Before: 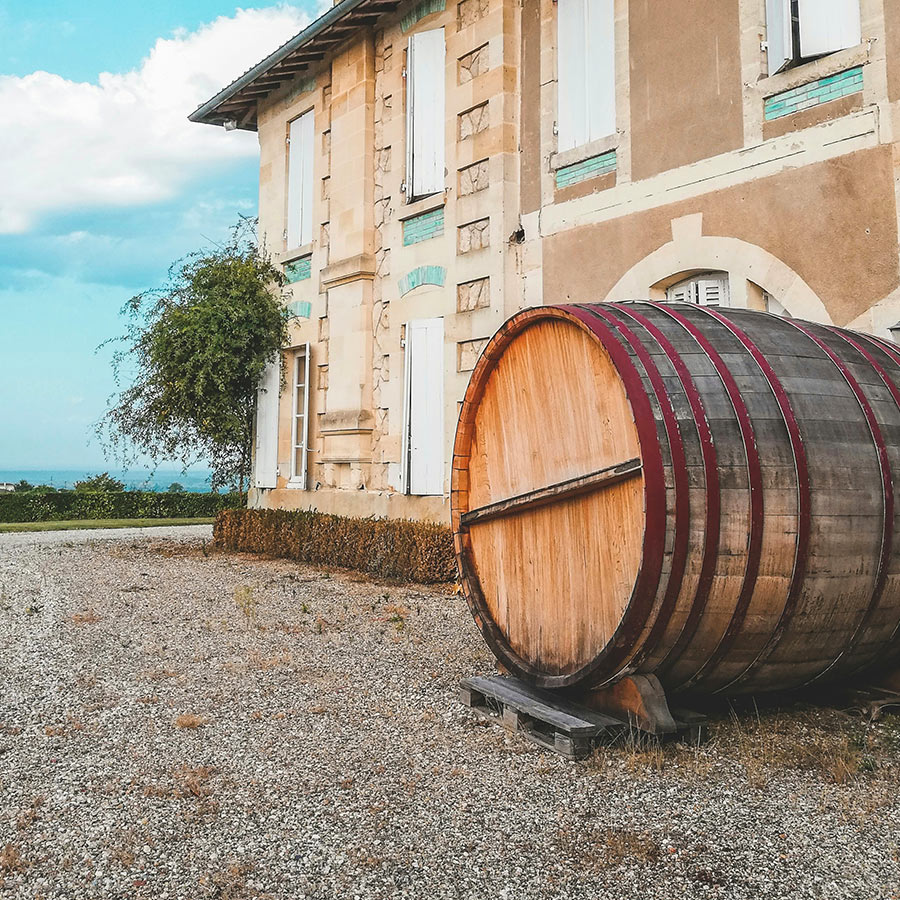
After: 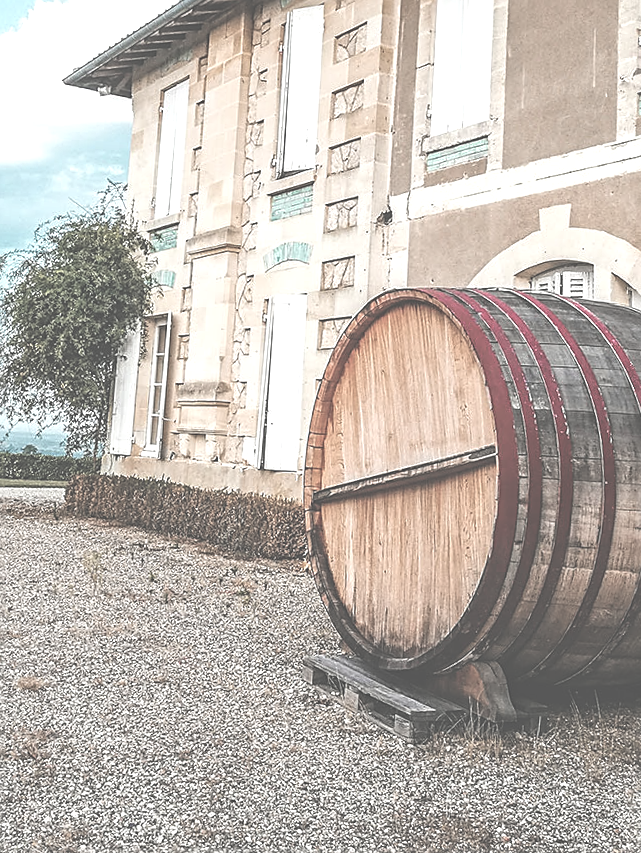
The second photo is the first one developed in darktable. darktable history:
color zones: curves: ch0 [(0, 0.6) (0.129, 0.508) (0.193, 0.483) (0.429, 0.5) (0.571, 0.5) (0.714, 0.5) (0.857, 0.5) (1, 0.6)]; ch1 [(0, 0.481) (0.112, 0.245) (0.213, 0.223) (0.429, 0.233) (0.571, 0.231) (0.683, 0.242) (0.857, 0.296) (1, 0.481)]
local contrast: on, module defaults
crop and rotate: angle -3.17°, left 14.2%, top 0.026%, right 10.751%, bottom 0.026%
haze removal: compatibility mode true, adaptive false
sharpen: on, module defaults
exposure: black level correction -0.069, exposure 0.502 EV, compensate highlight preservation false
